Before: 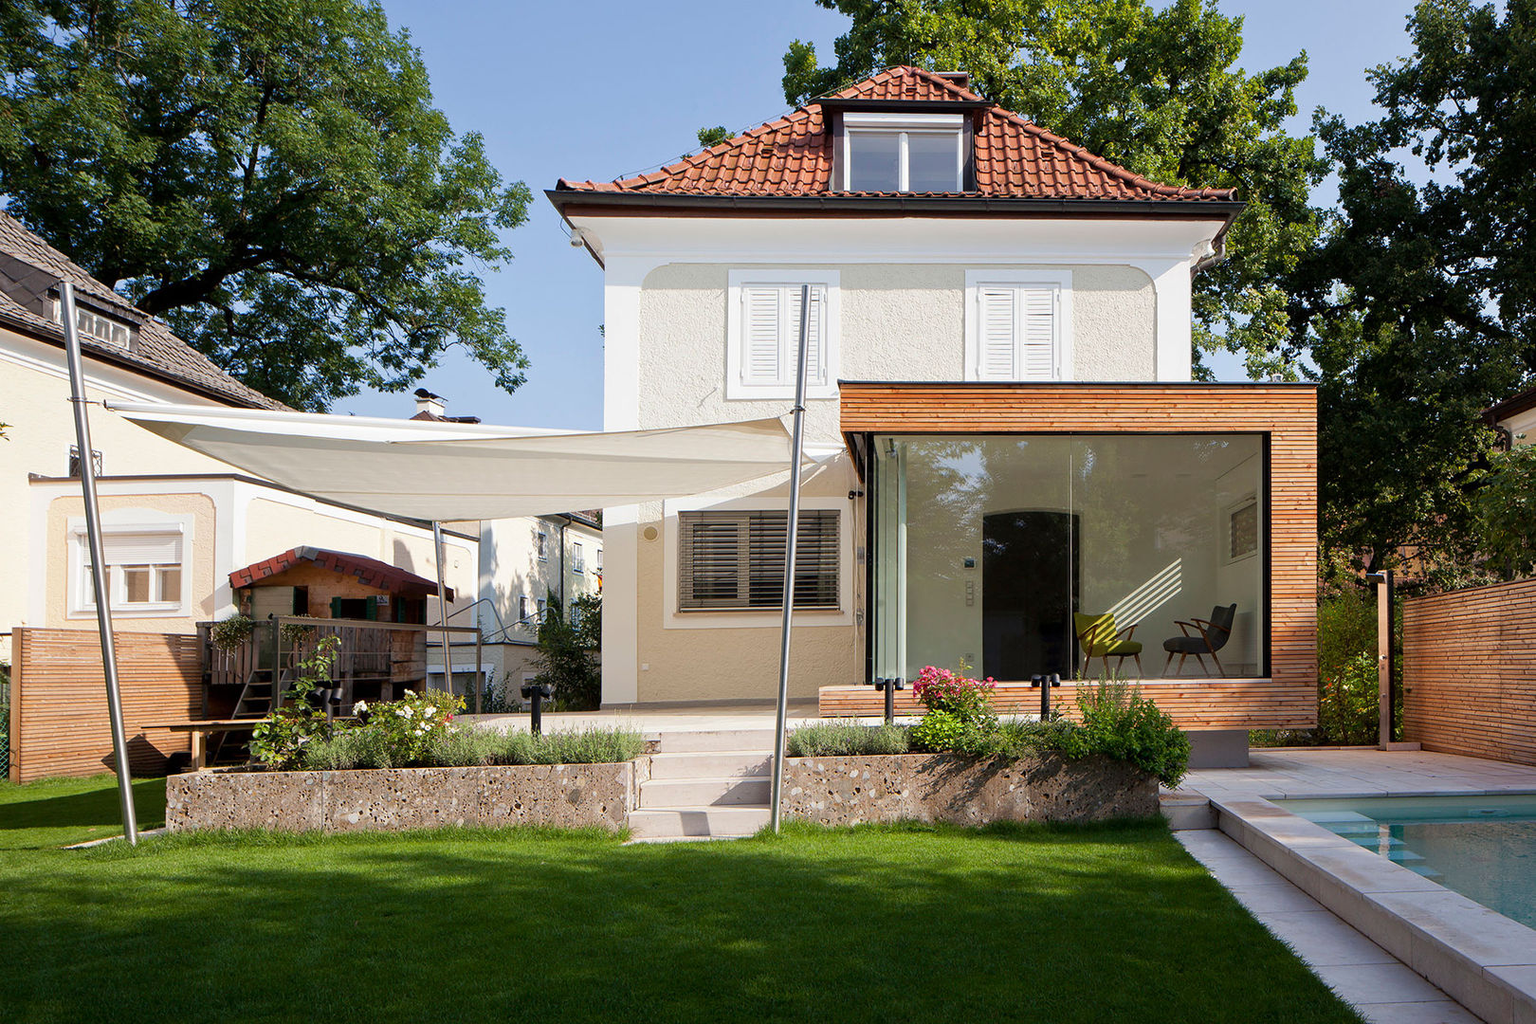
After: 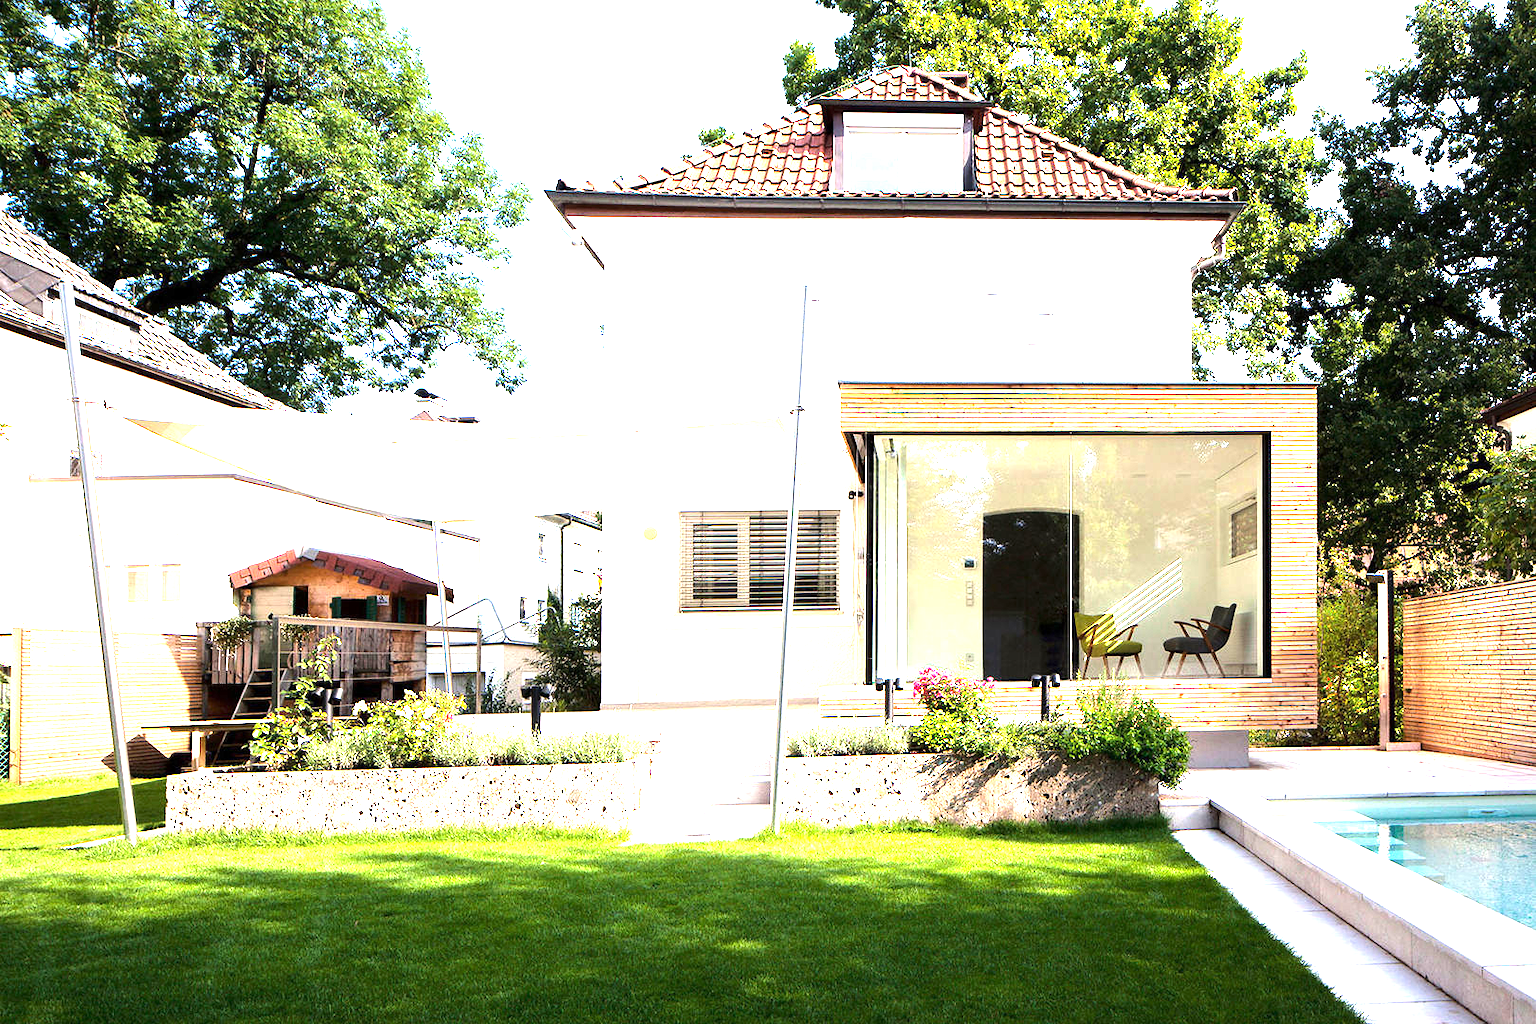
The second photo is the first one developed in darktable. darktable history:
tone equalizer: -8 EV -0.75 EV, -7 EV -0.7 EV, -6 EV -0.6 EV, -5 EV -0.4 EV, -3 EV 0.4 EV, -2 EV 0.6 EV, -1 EV 0.7 EV, +0 EV 0.75 EV, edges refinement/feathering 500, mask exposure compensation -1.57 EV, preserve details no
exposure: exposure 2 EV, compensate highlight preservation false
